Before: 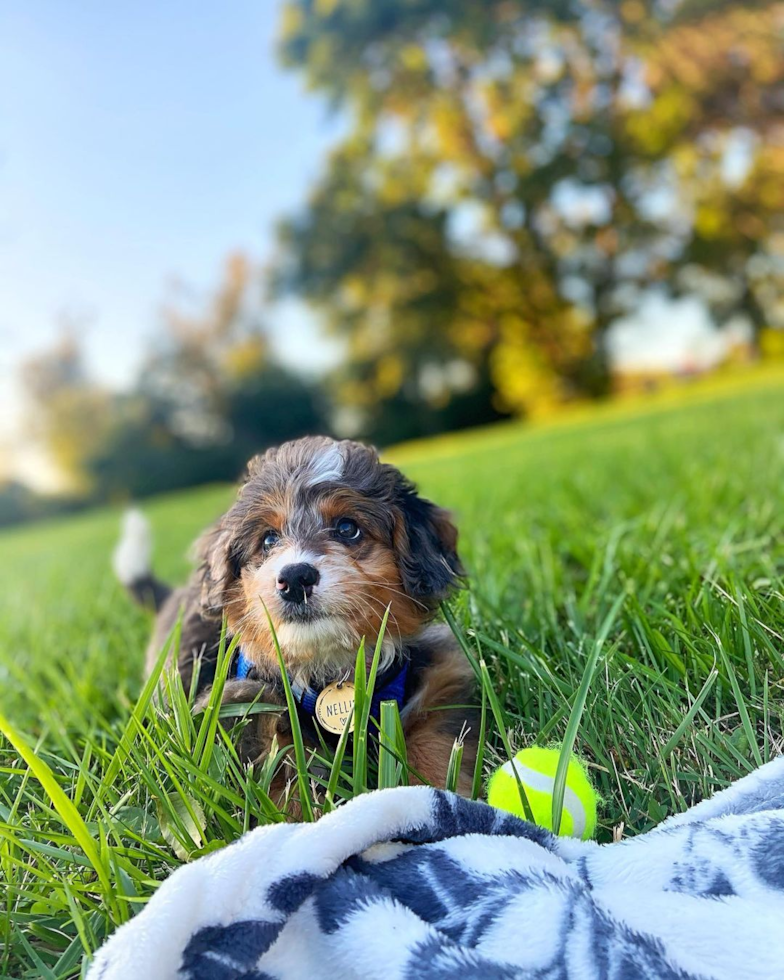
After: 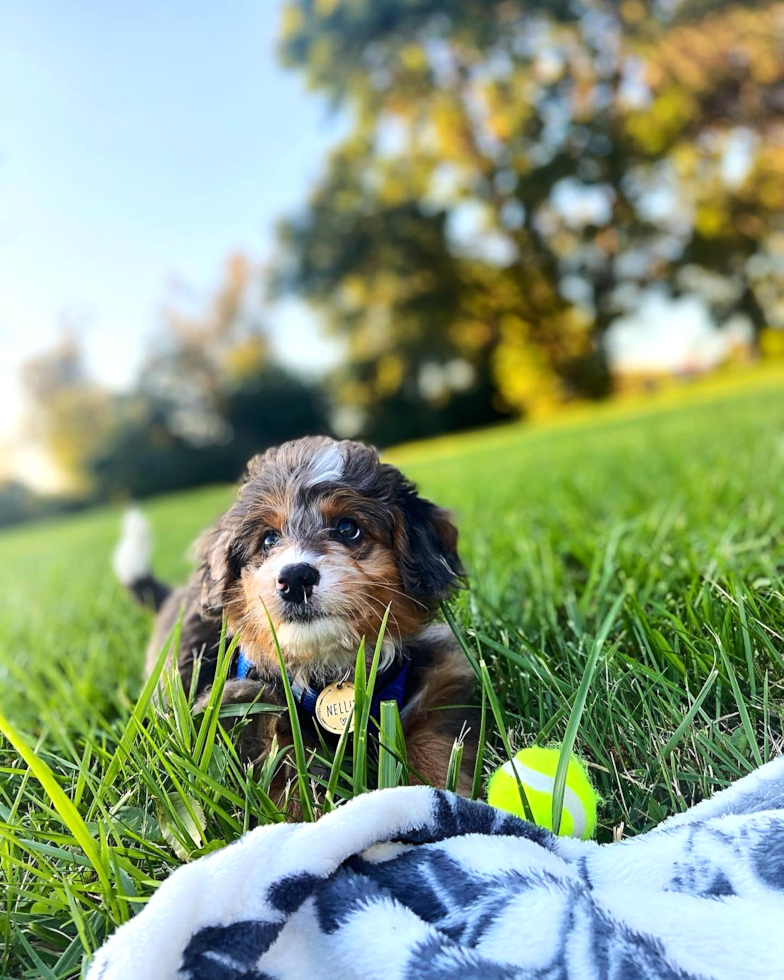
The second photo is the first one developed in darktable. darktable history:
exposure: exposure 0.202 EV, compensate exposure bias true, compensate highlight preservation false
base curve: curves: ch0 [(0, 0) (0.073, 0.04) (0.157, 0.139) (0.492, 0.492) (0.758, 0.758) (1, 1)], preserve colors average RGB
